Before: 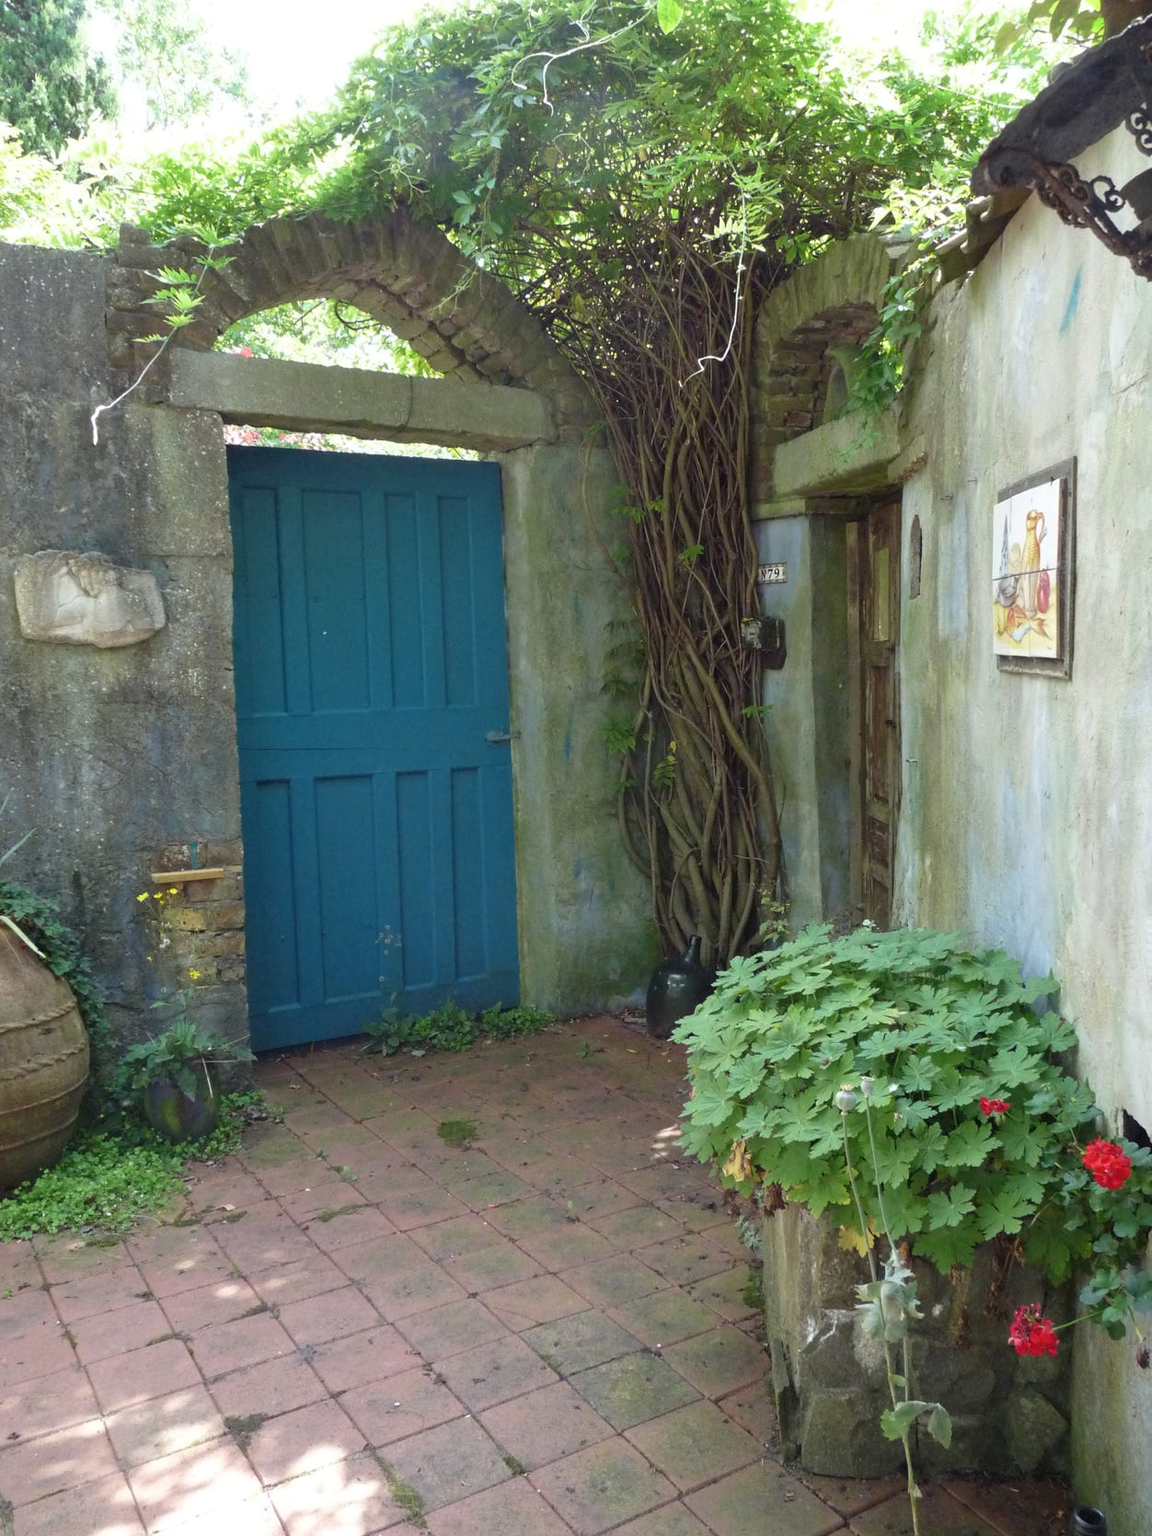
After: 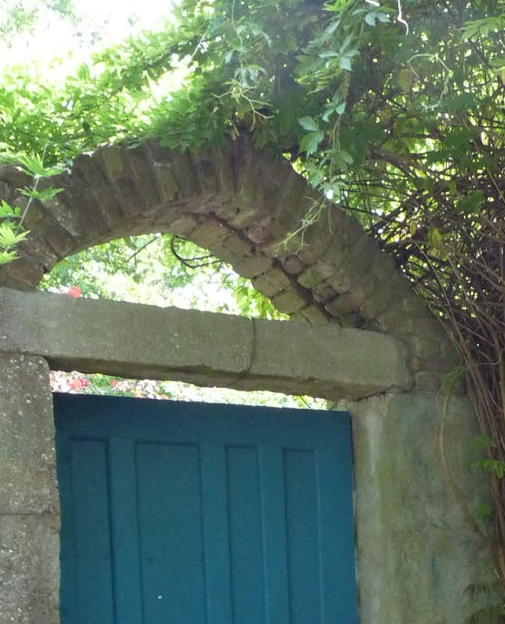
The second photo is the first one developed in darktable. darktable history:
crop: left 15.459%, top 5.453%, right 44.166%, bottom 56.679%
